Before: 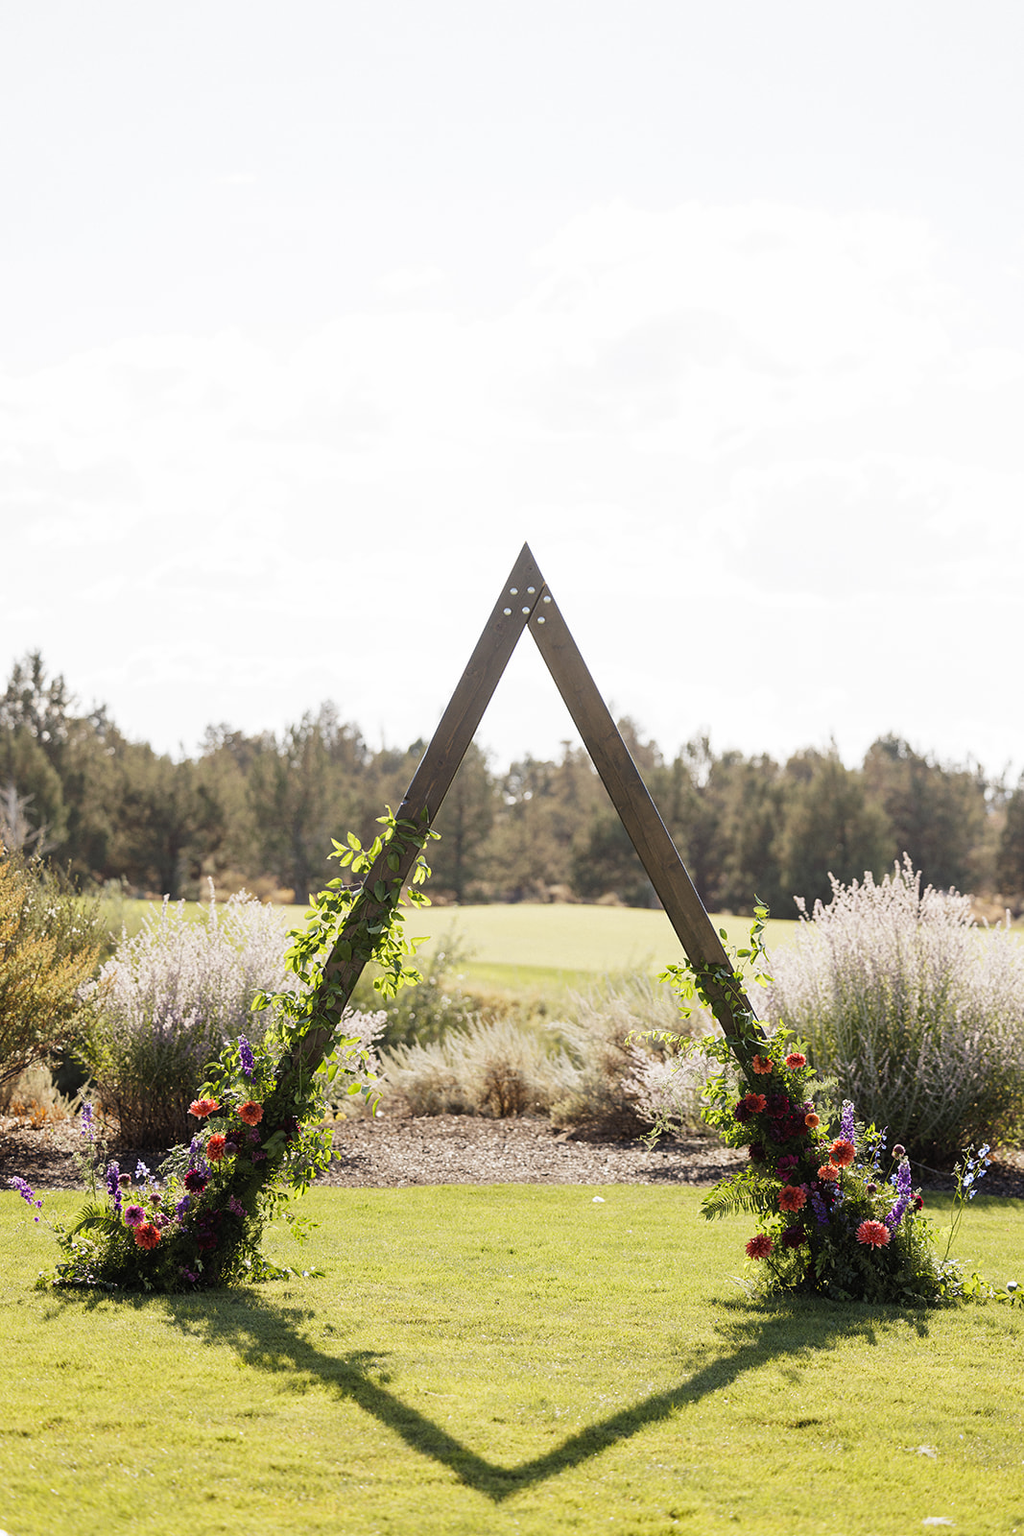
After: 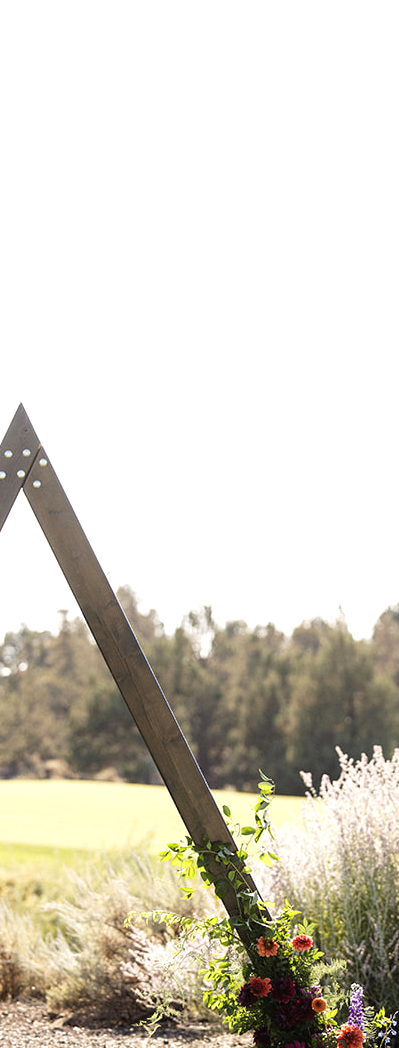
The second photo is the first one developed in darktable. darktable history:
tone equalizer: -8 EV -0.397 EV, -7 EV -0.389 EV, -6 EV -0.371 EV, -5 EV -0.234 EV, -3 EV 0.229 EV, -2 EV 0.346 EV, -1 EV 0.384 EV, +0 EV 0.409 EV
crop and rotate: left 49.472%, top 10.134%, right 13.103%, bottom 24.351%
